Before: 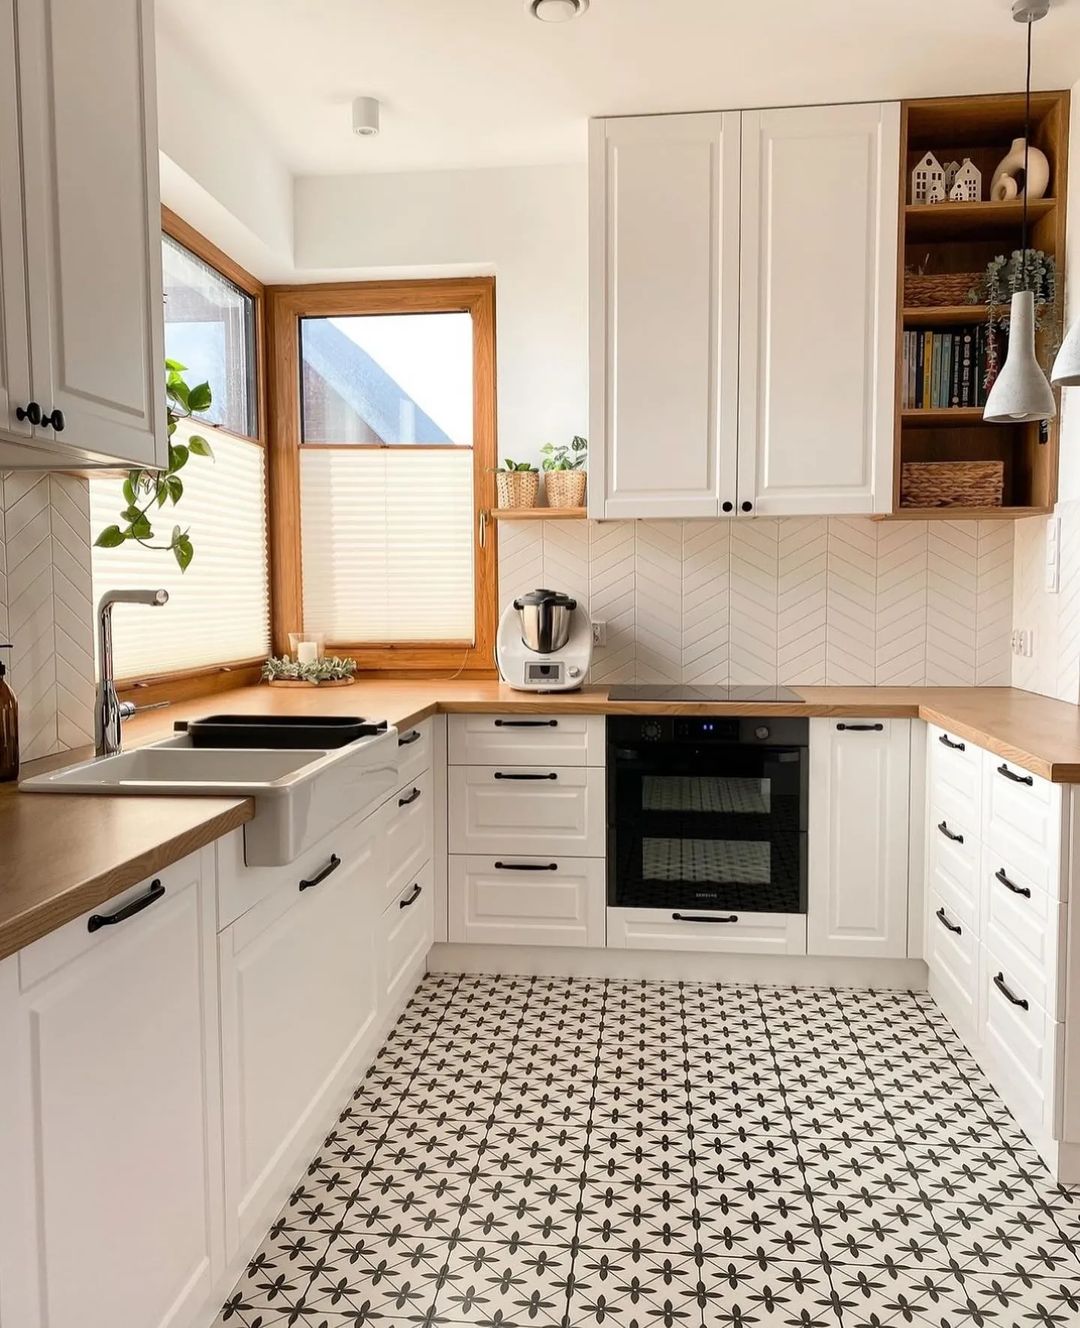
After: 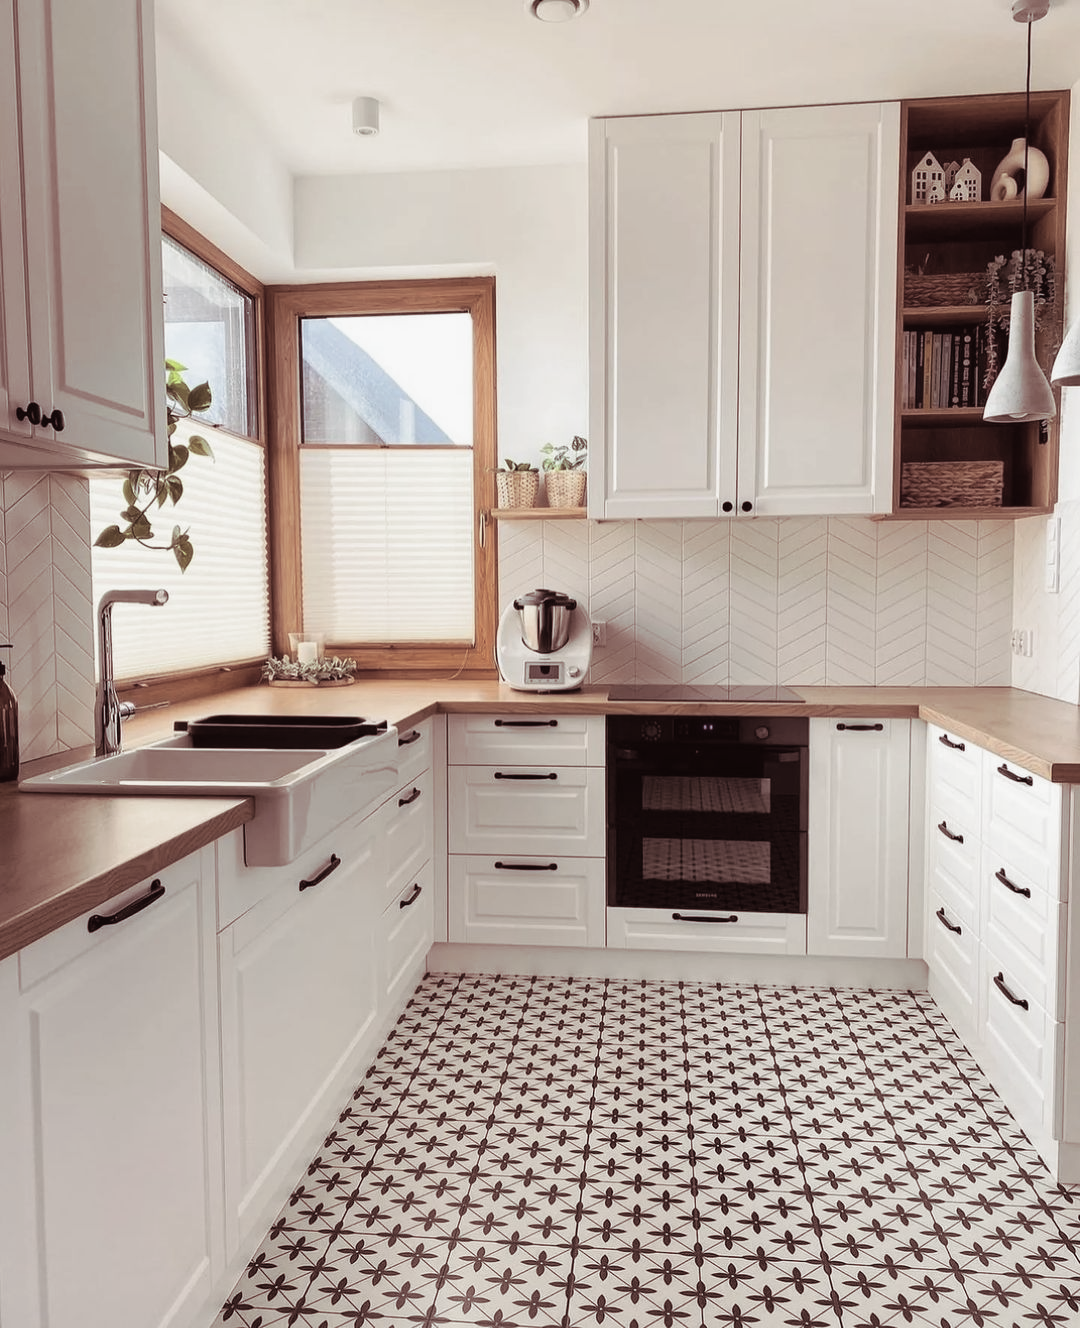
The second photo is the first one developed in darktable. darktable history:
split-toning: shadows › saturation 0.41, highlights › saturation 0, compress 33.55%
contrast brightness saturation: contrast -0.05, saturation -0.41
